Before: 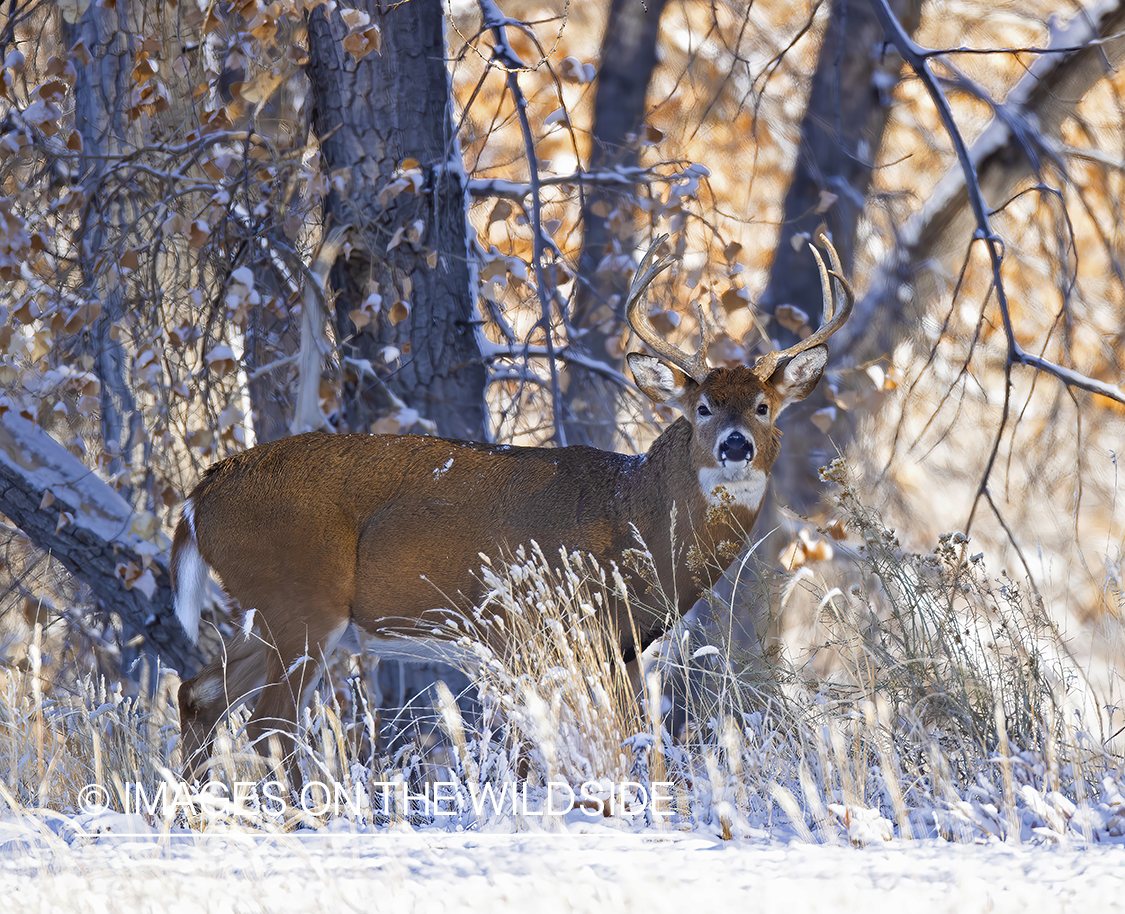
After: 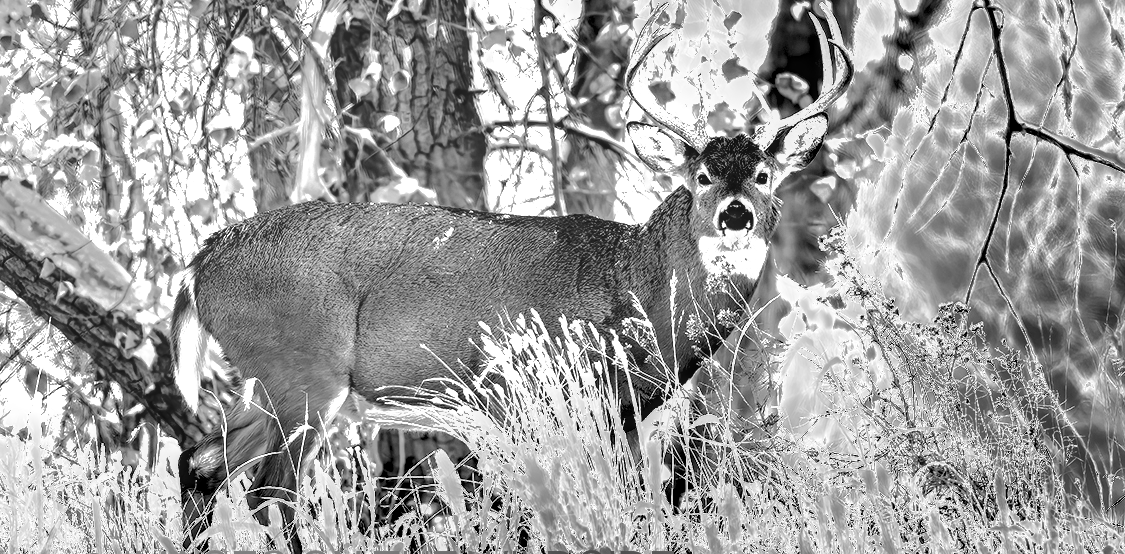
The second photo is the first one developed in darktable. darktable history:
shadows and highlights: soften with gaussian
crop and rotate: top 25.357%, bottom 13.942%
exposure: black level correction 0, exposure 1.9 EV, compensate highlight preservation false
local contrast: on, module defaults
tone curve: curves: ch0 [(0, 0) (0.003, 0.198) (0.011, 0.198) (0.025, 0.198) (0.044, 0.198) (0.069, 0.201) (0.1, 0.202) (0.136, 0.207) (0.177, 0.212) (0.224, 0.222) (0.277, 0.27) (0.335, 0.332) (0.399, 0.422) (0.468, 0.542) (0.543, 0.626) (0.623, 0.698) (0.709, 0.764) (0.801, 0.82) (0.898, 0.863) (1, 1)], preserve colors none
monochrome: a 32, b 64, size 2.3
